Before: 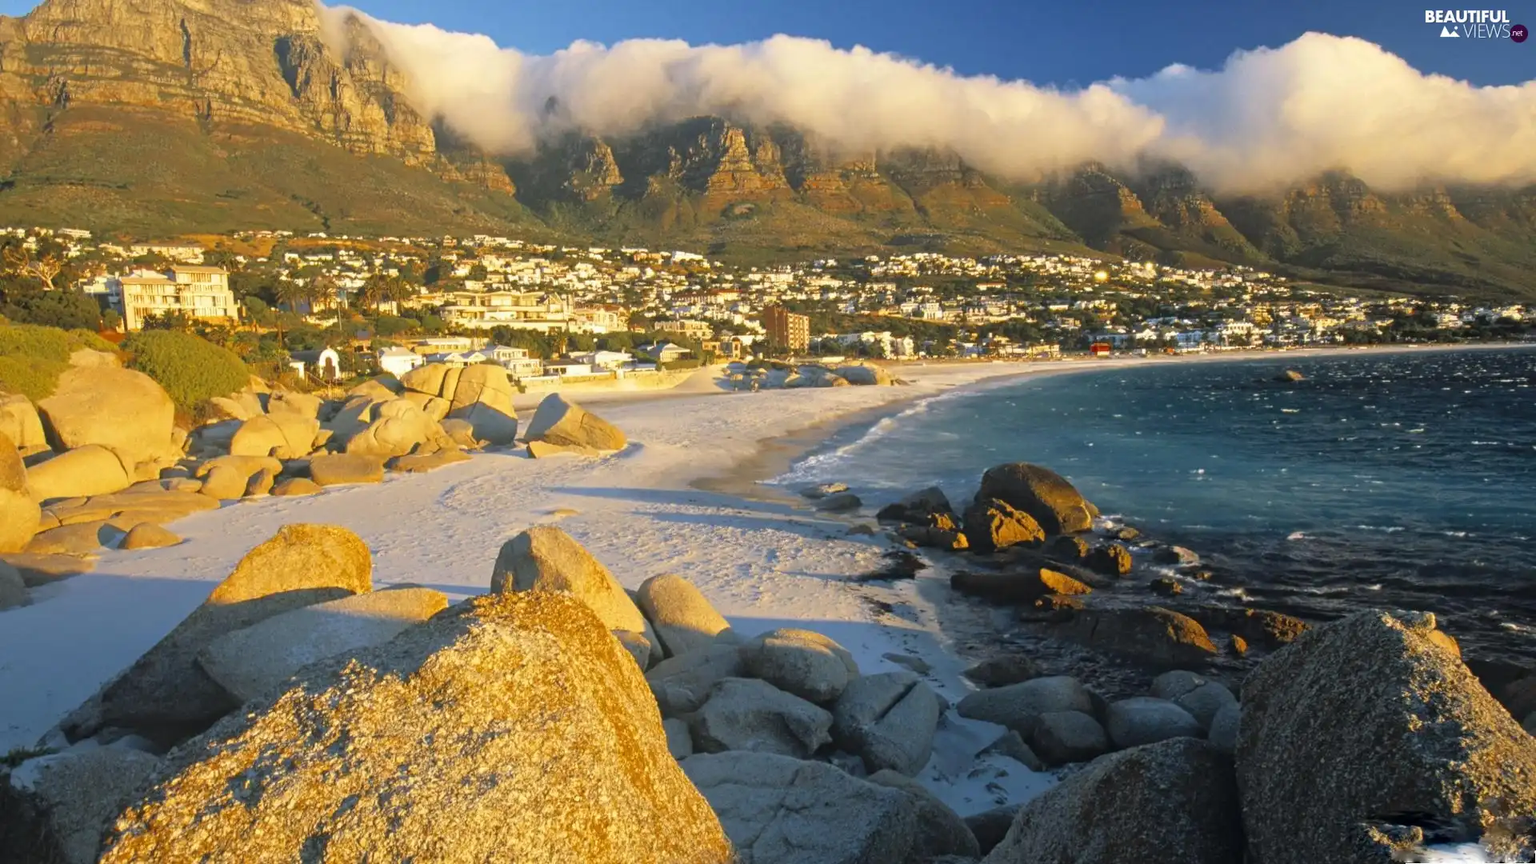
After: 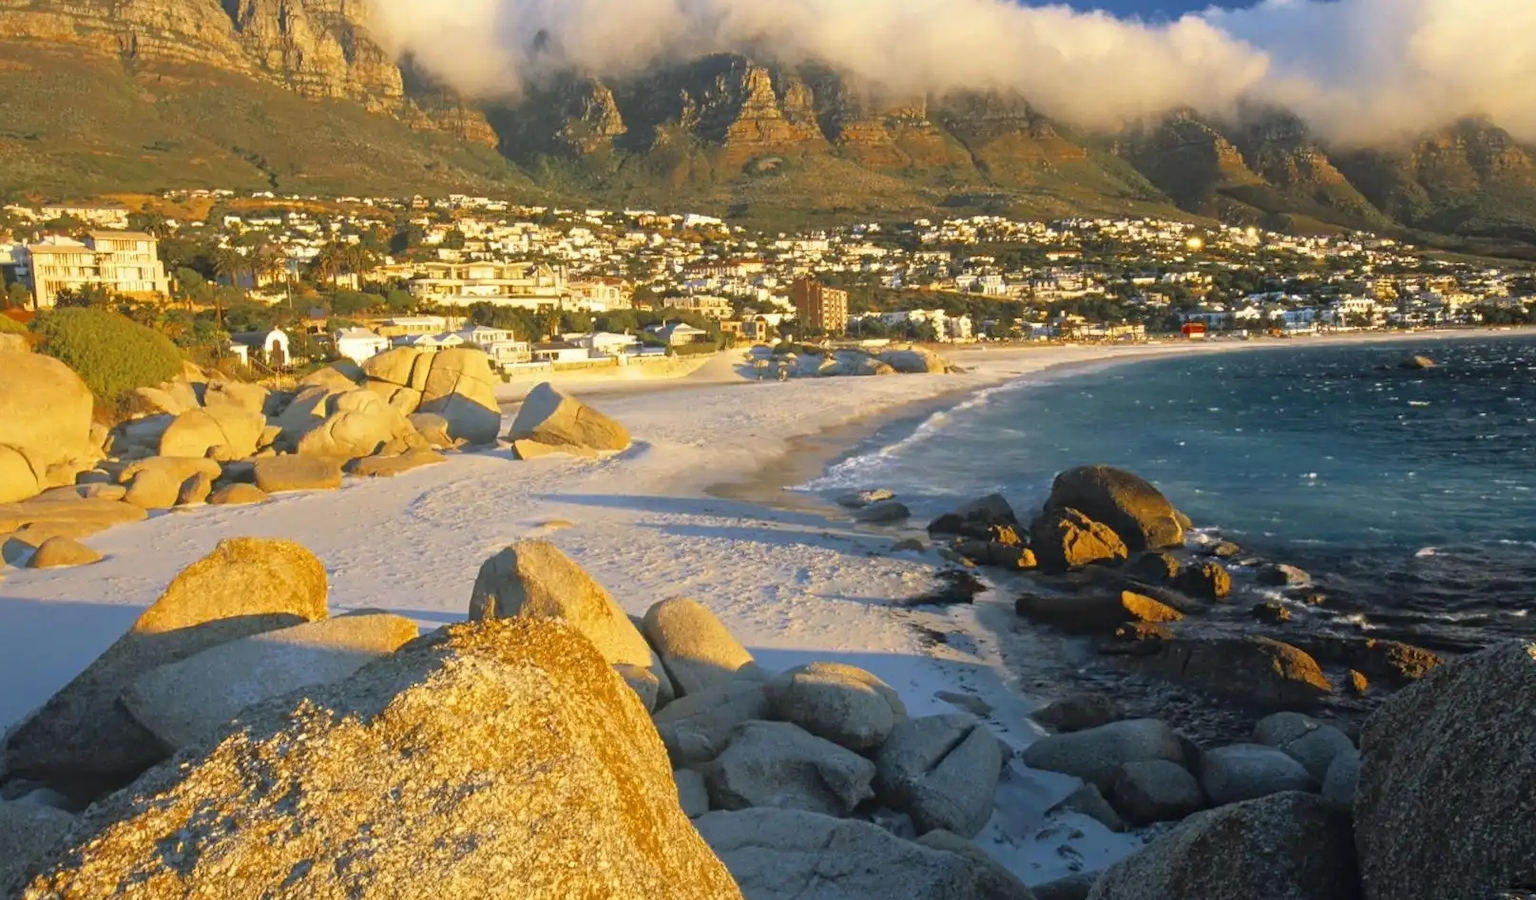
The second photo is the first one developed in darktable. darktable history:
crop: left 6.269%, top 8.319%, right 9.524%, bottom 3.974%
